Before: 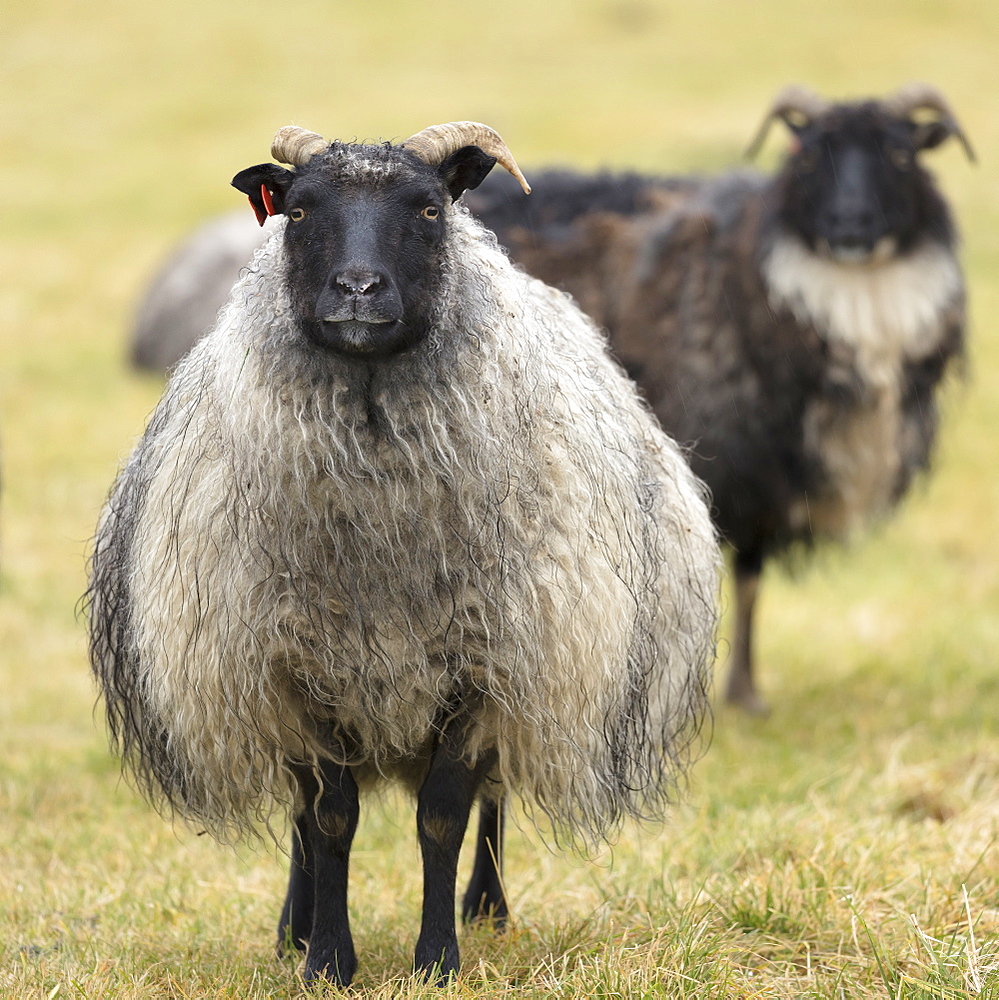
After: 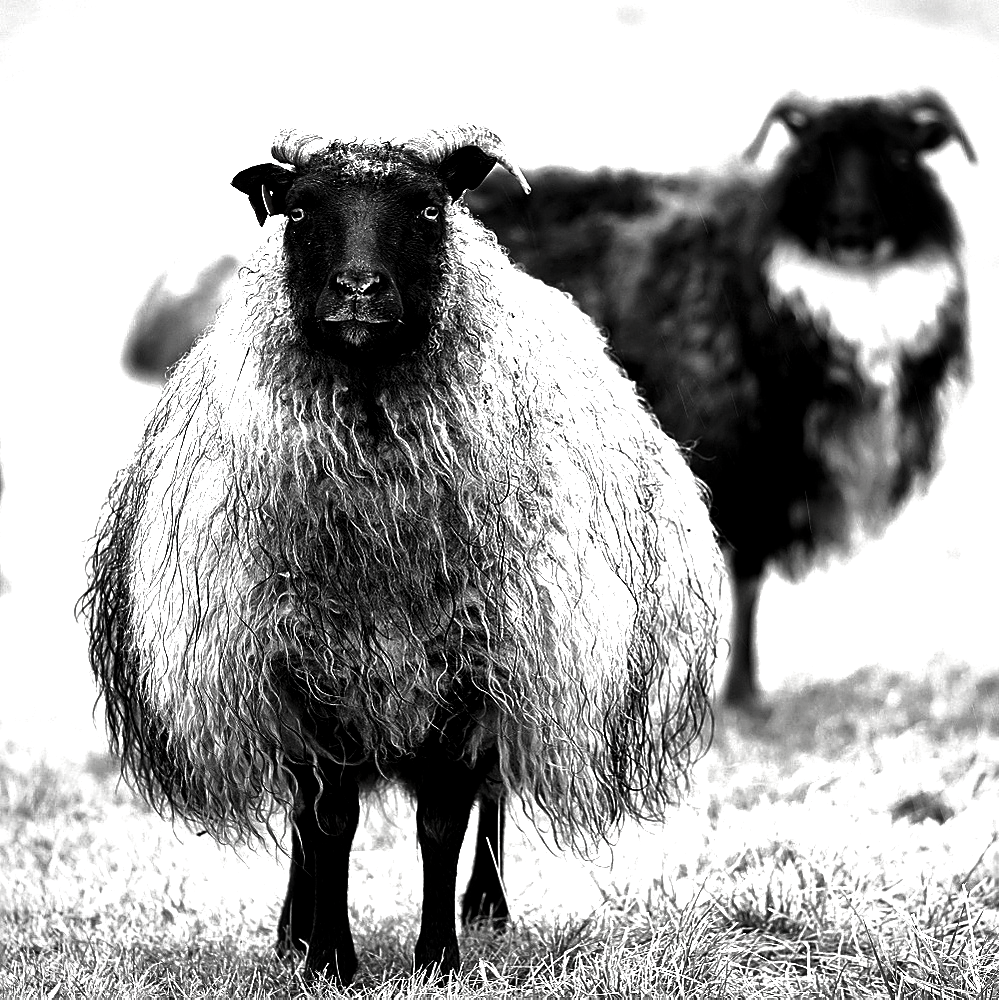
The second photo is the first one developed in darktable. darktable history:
exposure: black level correction 0, exposure 0.95 EV, compensate highlight preservation false
base curve: curves: ch0 [(0, 0) (0.472, 0.508) (1, 1)]
local contrast: mode bilateral grid, contrast 24, coarseness 61, detail 151%, midtone range 0.2
contrast brightness saturation: contrast 0.019, brightness -0.994, saturation -0.988
sharpen: on, module defaults
vignetting: on, module defaults
